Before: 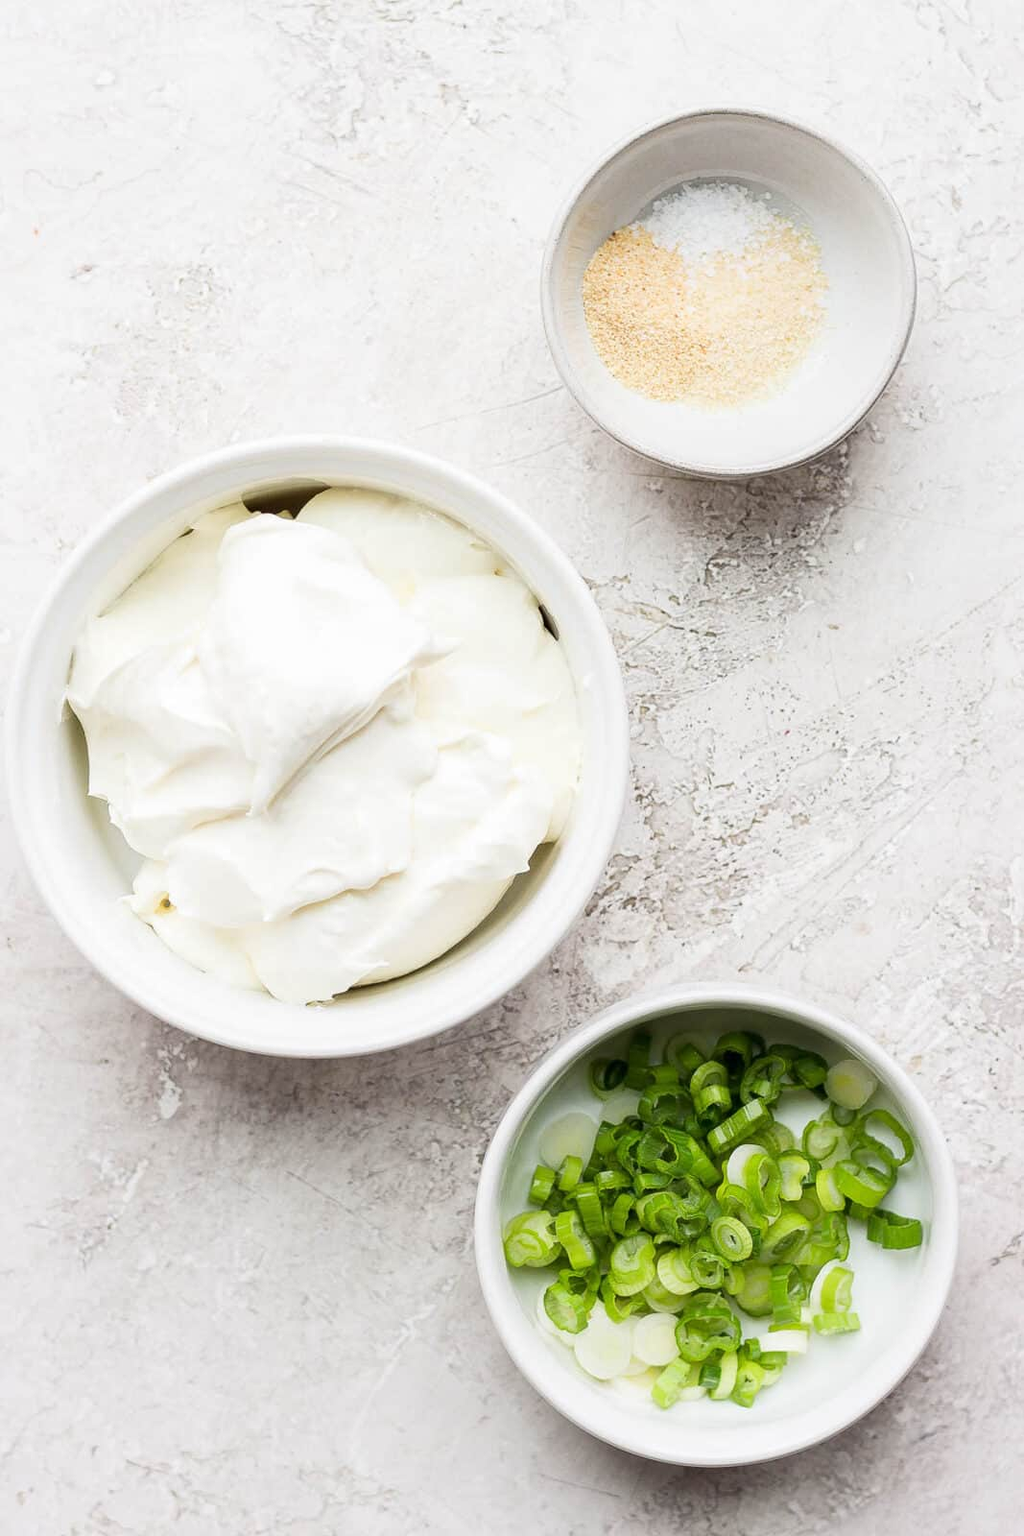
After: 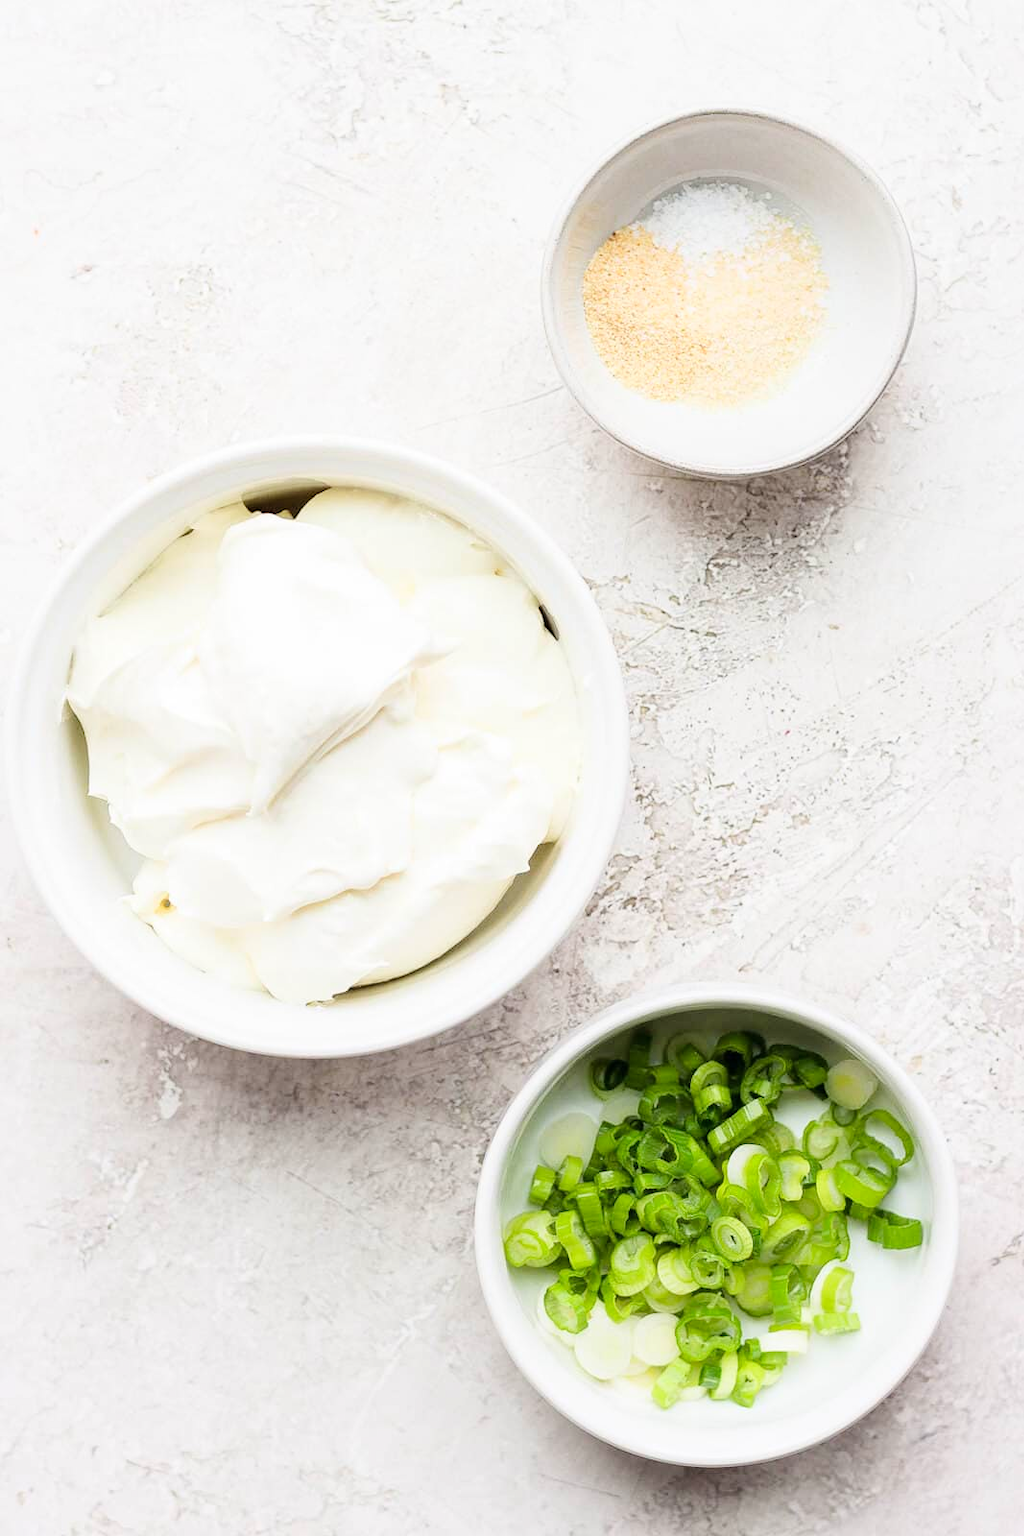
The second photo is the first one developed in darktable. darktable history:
tone curve: curves: ch0 [(0, 0) (0.051, 0.047) (0.102, 0.099) (0.228, 0.275) (0.432, 0.535) (0.695, 0.778) (0.908, 0.946) (1, 1)]; ch1 [(0, 0) (0.339, 0.298) (0.402, 0.363) (0.453, 0.413) (0.485, 0.469) (0.494, 0.493) (0.504, 0.501) (0.525, 0.534) (0.563, 0.595) (0.597, 0.638) (1, 1)]; ch2 [(0, 0) (0.48, 0.48) (0.504, 0.5) (0.539, 0.554) (0.59, 0.63) (0.642, 0.684) (0.824, 0.815) (1, 1)], color space Lab, linked channels, preserve colors none
